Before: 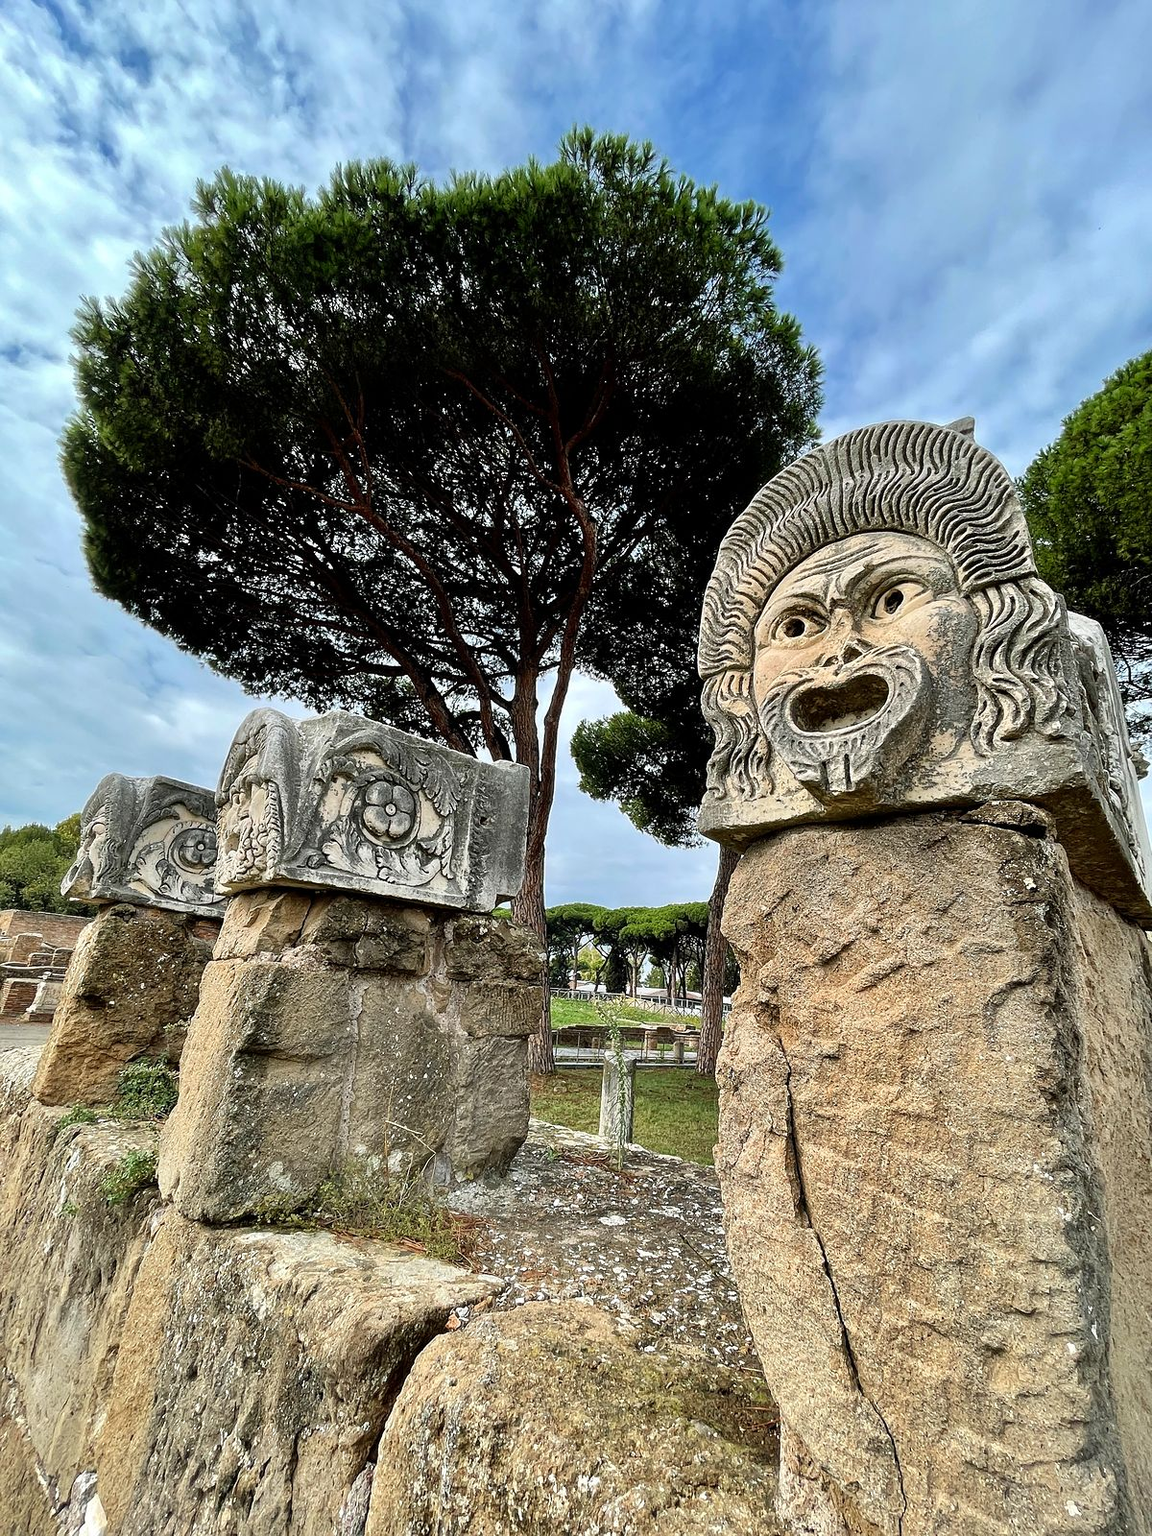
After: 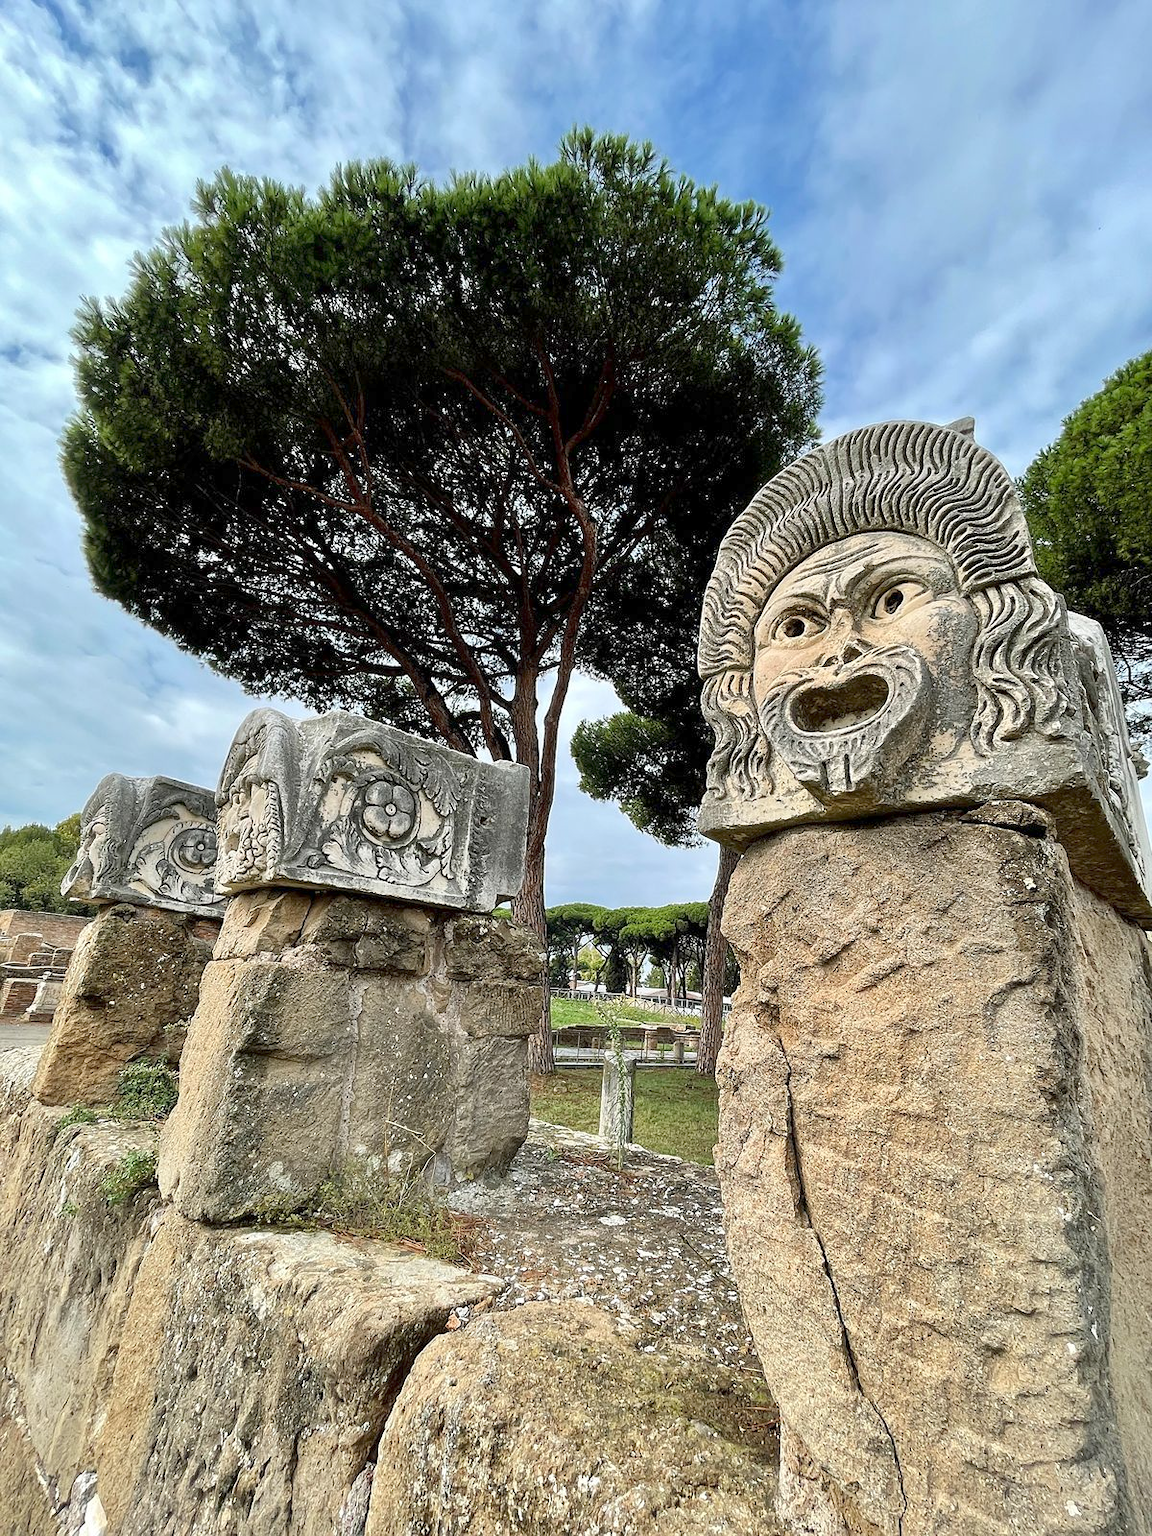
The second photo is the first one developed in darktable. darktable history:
exposure "auto exposure": compensate highlight preservation false
